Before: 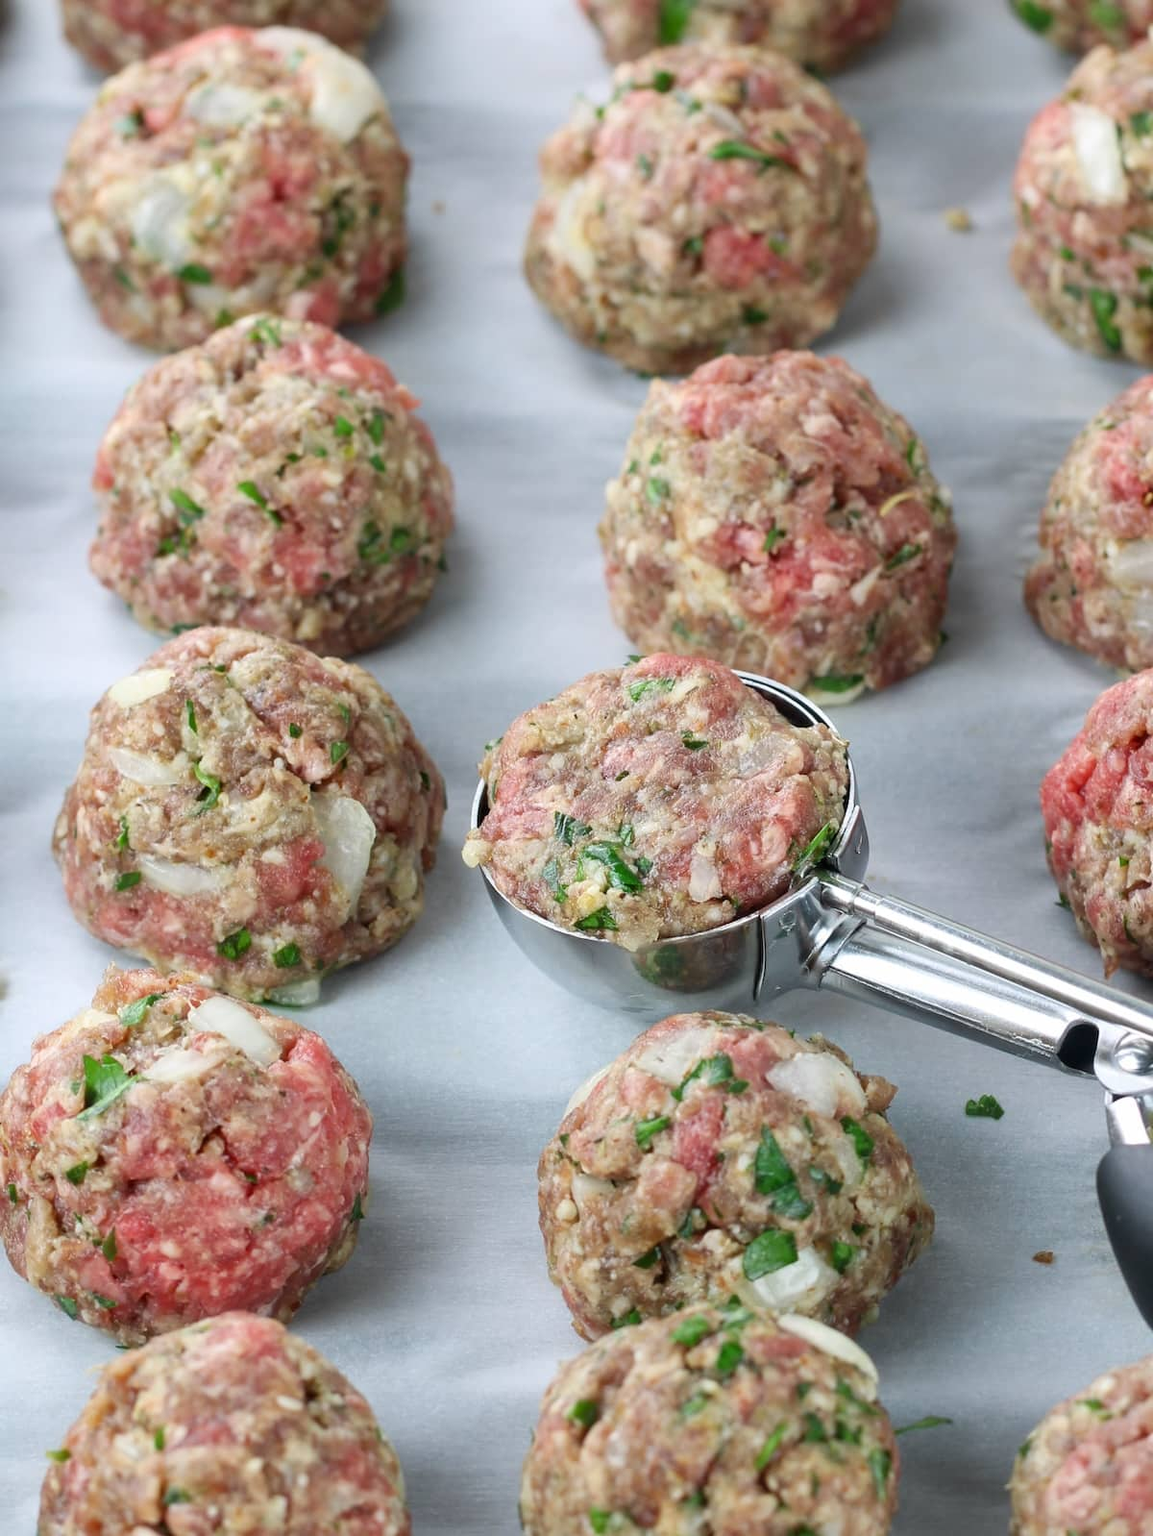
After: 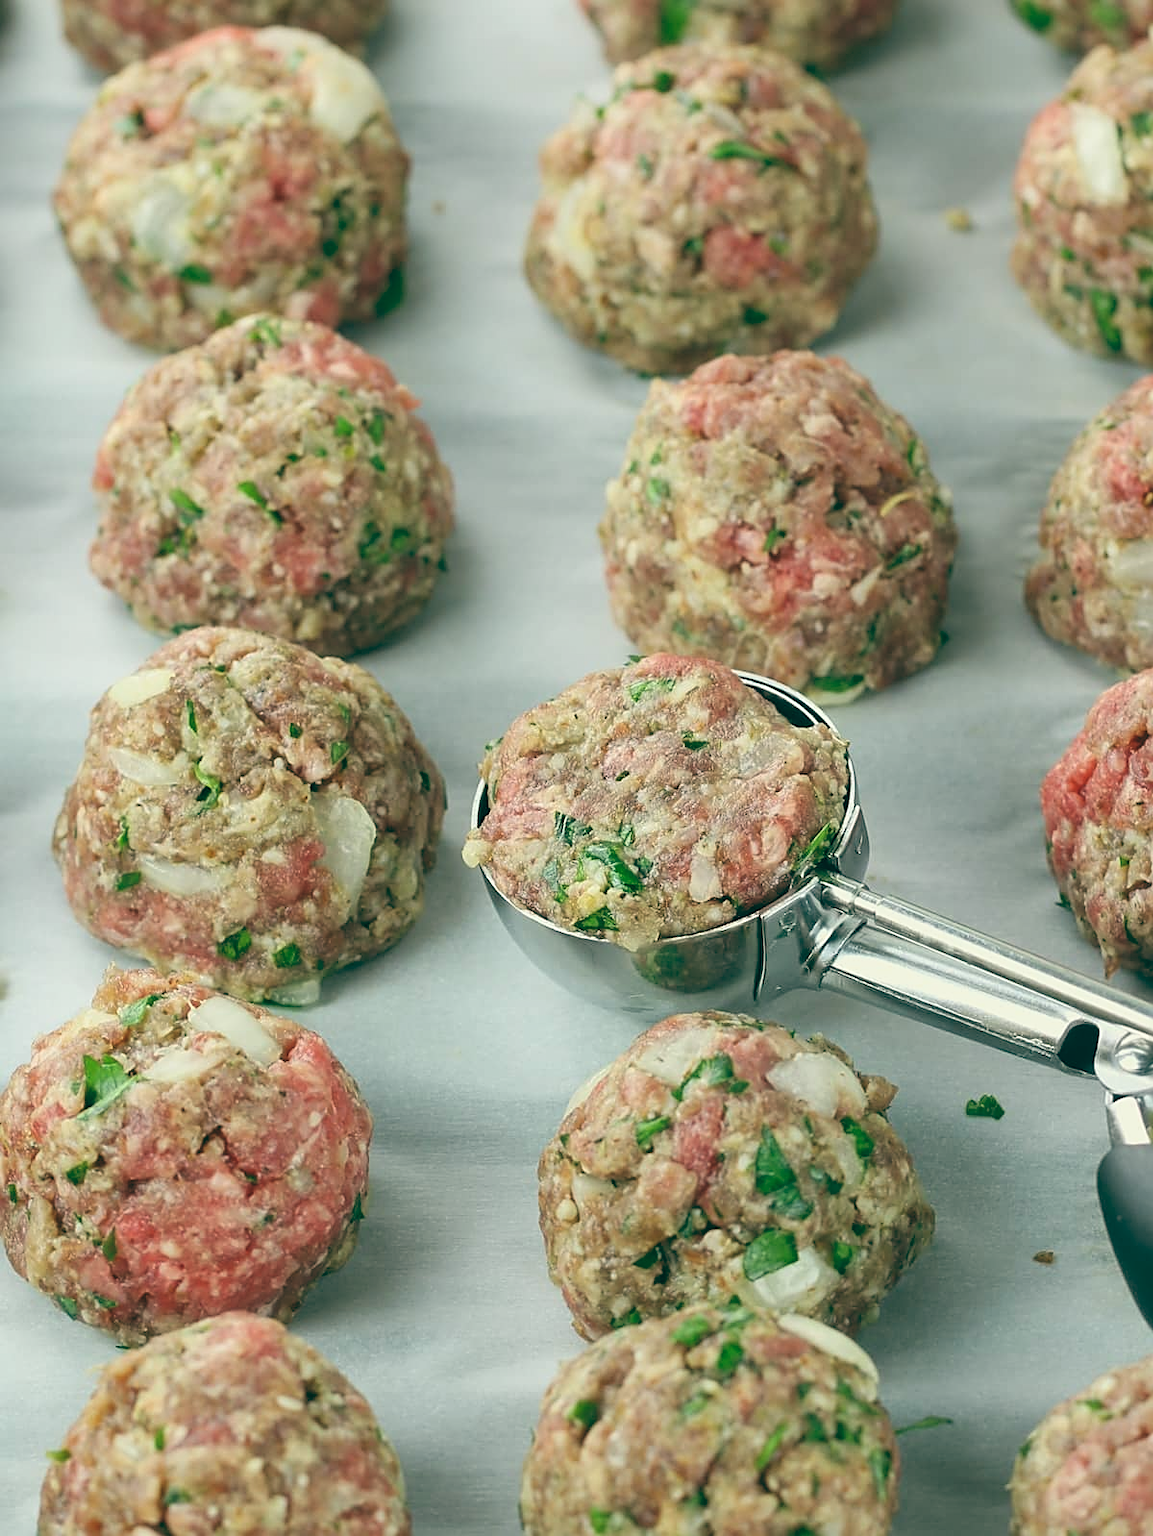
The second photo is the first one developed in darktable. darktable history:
color balance: lift [1.005, 0.99, 1.007, 1.01], gamma [1, 1.034, 1.032, 0.966], gain [0.873, 1.055, 1.067, 0.933]
sharpen: on, module defaults
contrast brightness saturation: contrast 0.05, brightness 0.06, saturation 0.01
